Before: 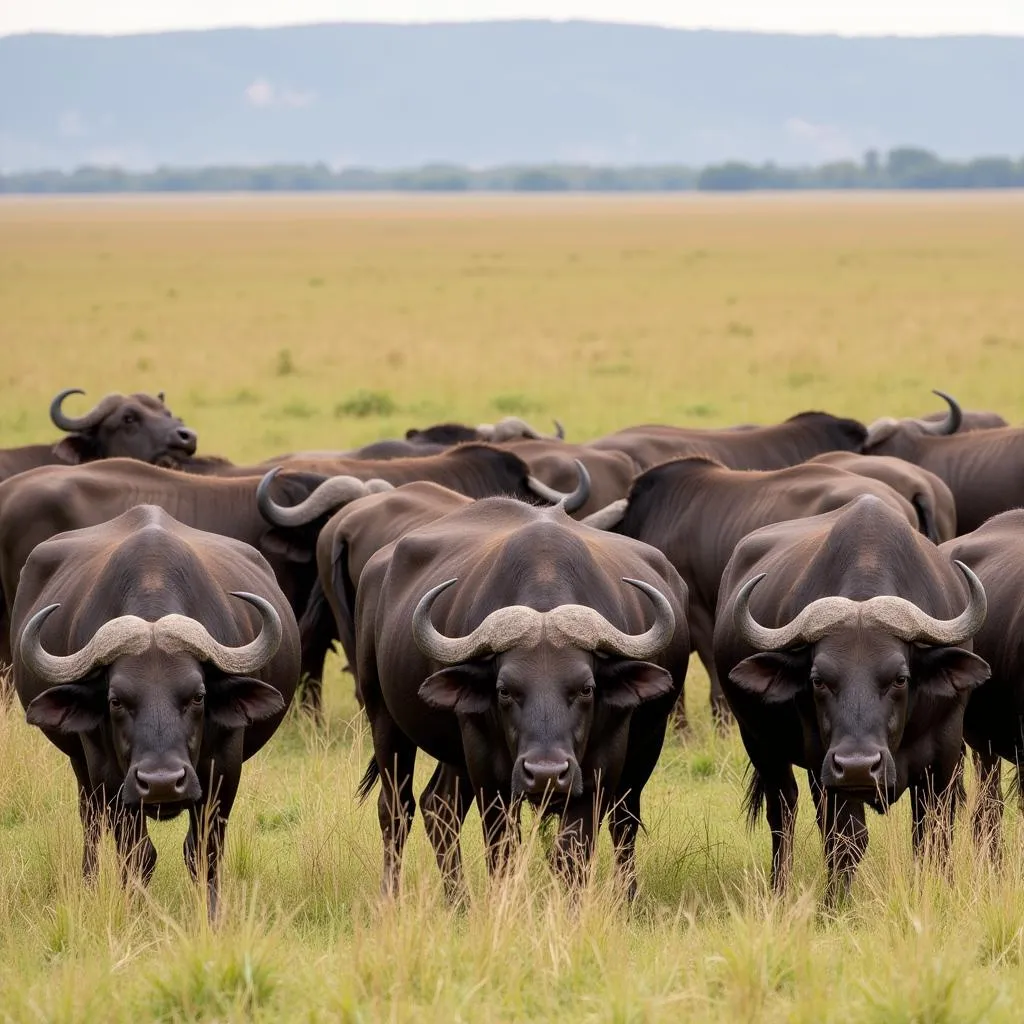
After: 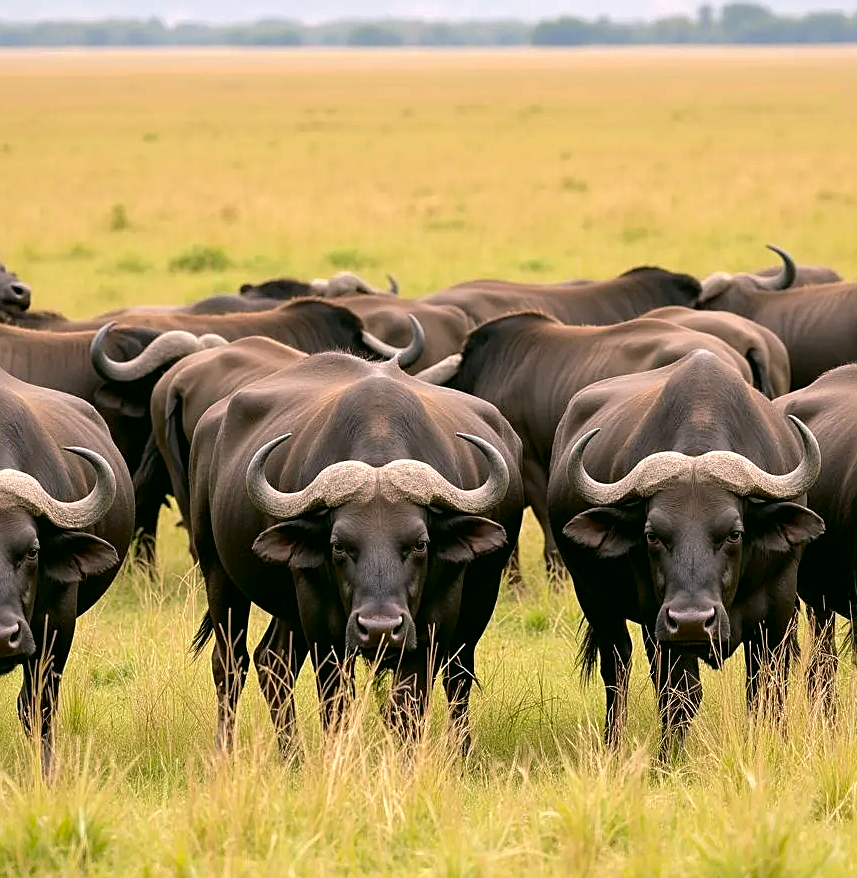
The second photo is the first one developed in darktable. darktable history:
shadows and highlights: shadows -20.16, white point adjustment -1.88, highlights -35.04
crop: left 16.304%, top 14.24%
levels: levels [0, 0.43, 0.859]
sharpen: on, module defaults
base curve: curves: ch0 [(0, 0) (0.297, 0.298) (1, 1)], preserve colors none
color correction: highlights a* 4.62, highlights b* 4.96, shadows a* -7.03, shadows b* 5.05
